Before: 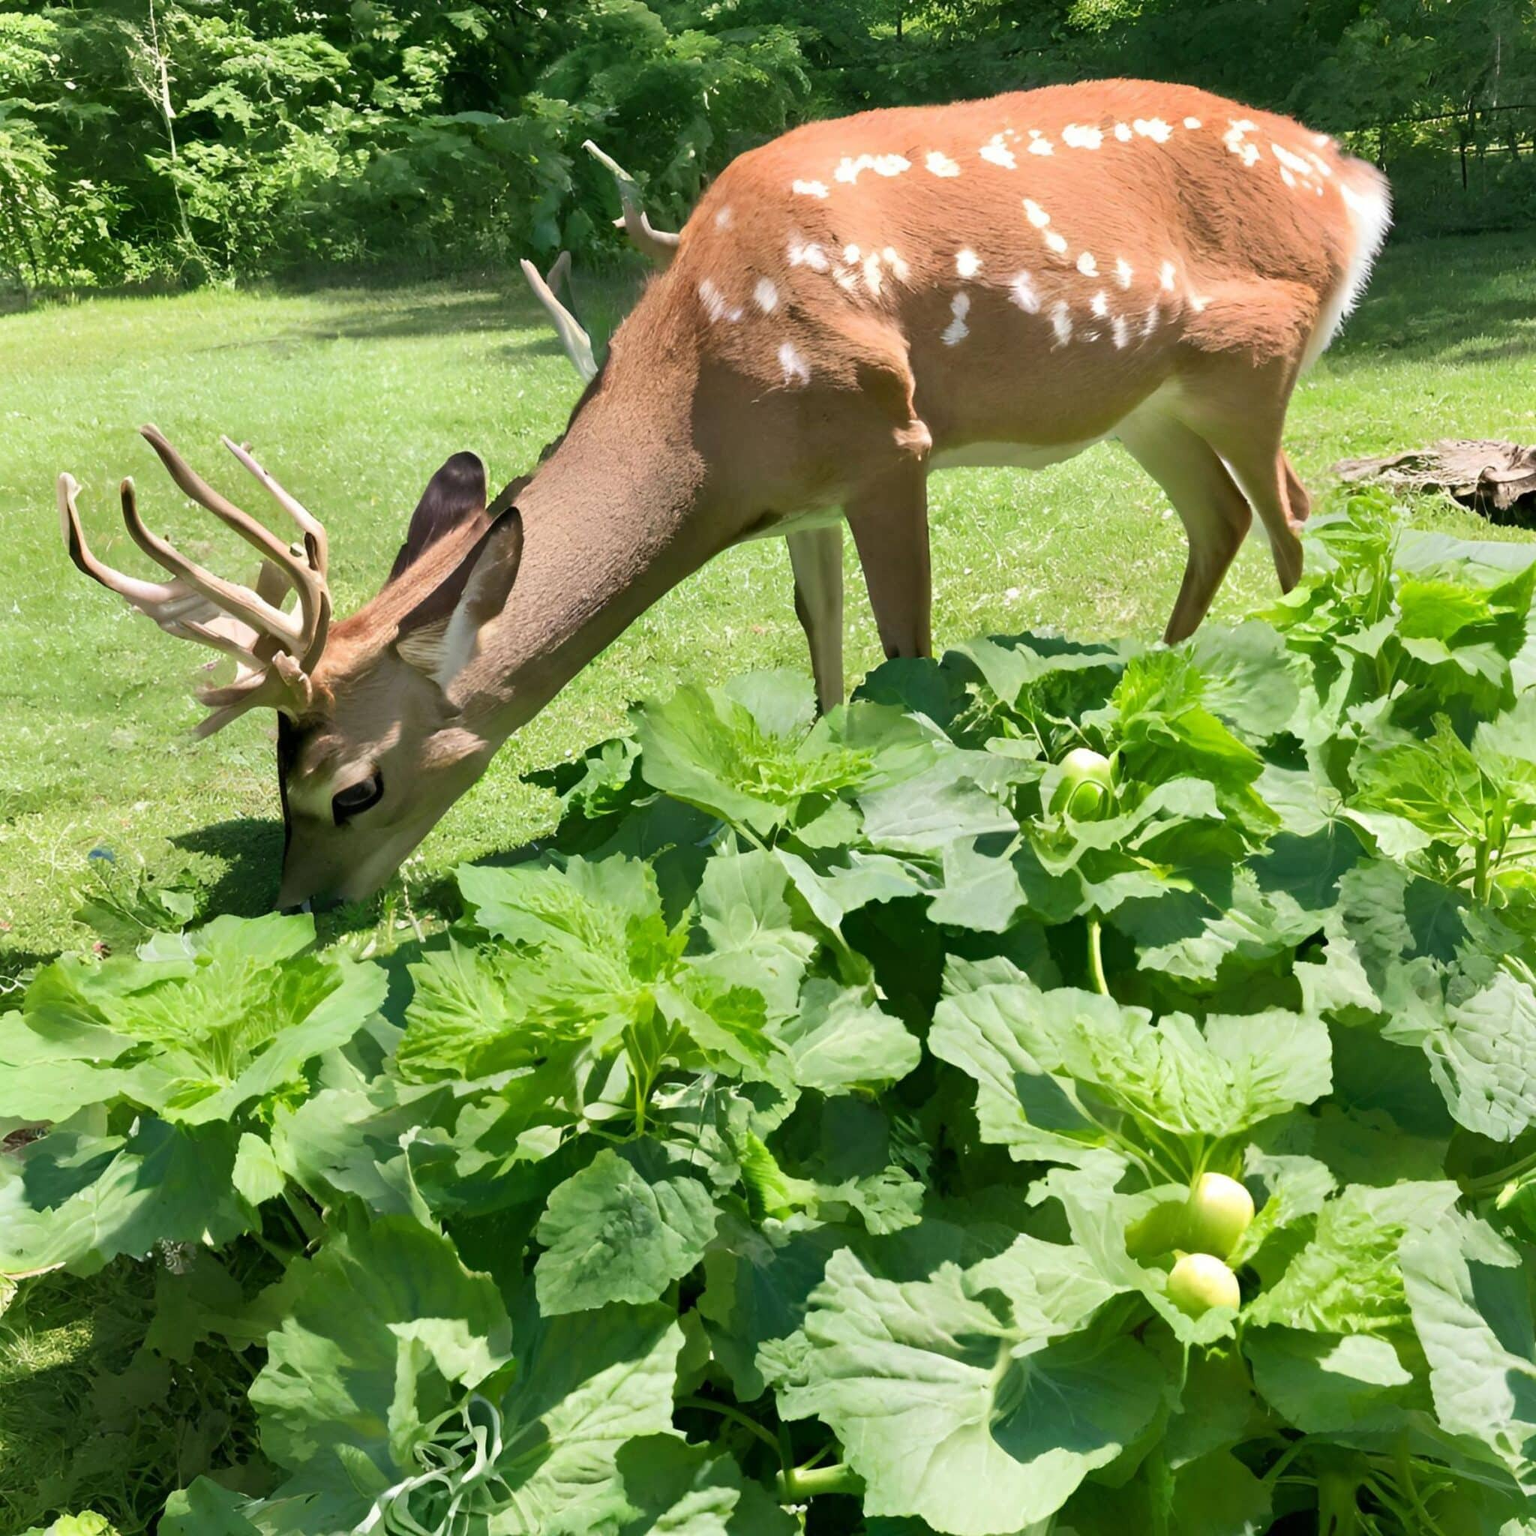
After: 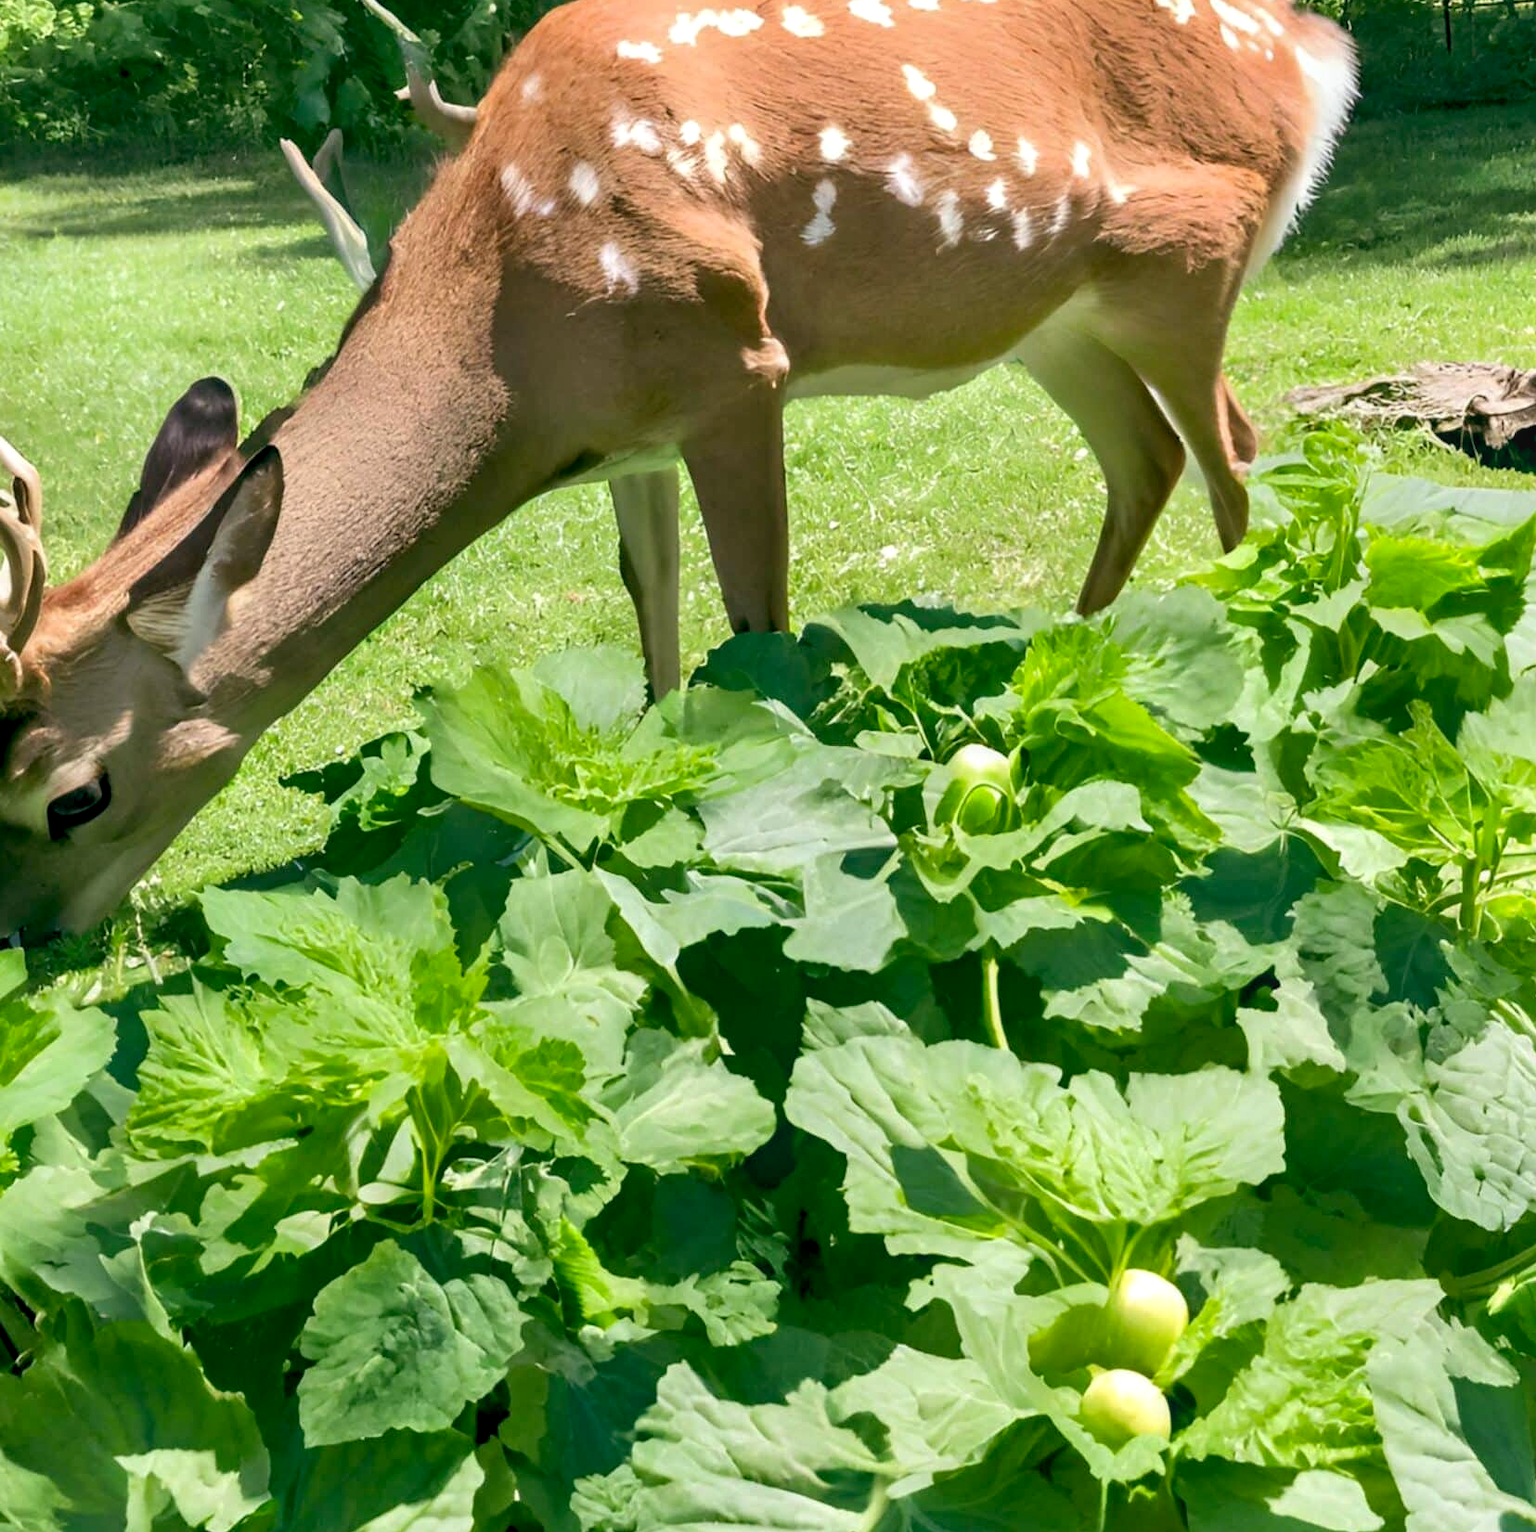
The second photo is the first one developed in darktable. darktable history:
local contrast: on, module defaults
crop: left 19.142%, top 9.586%, right 0.001%, bottom 9.771%
color balance rgb: power › hue 315.49°, global offset › luminance -0.344%, global offset › chroma 0.112%, global offset › hue 166.68°, perceptual saturation grading › global saturation 0.289%, global vibrance 20%
